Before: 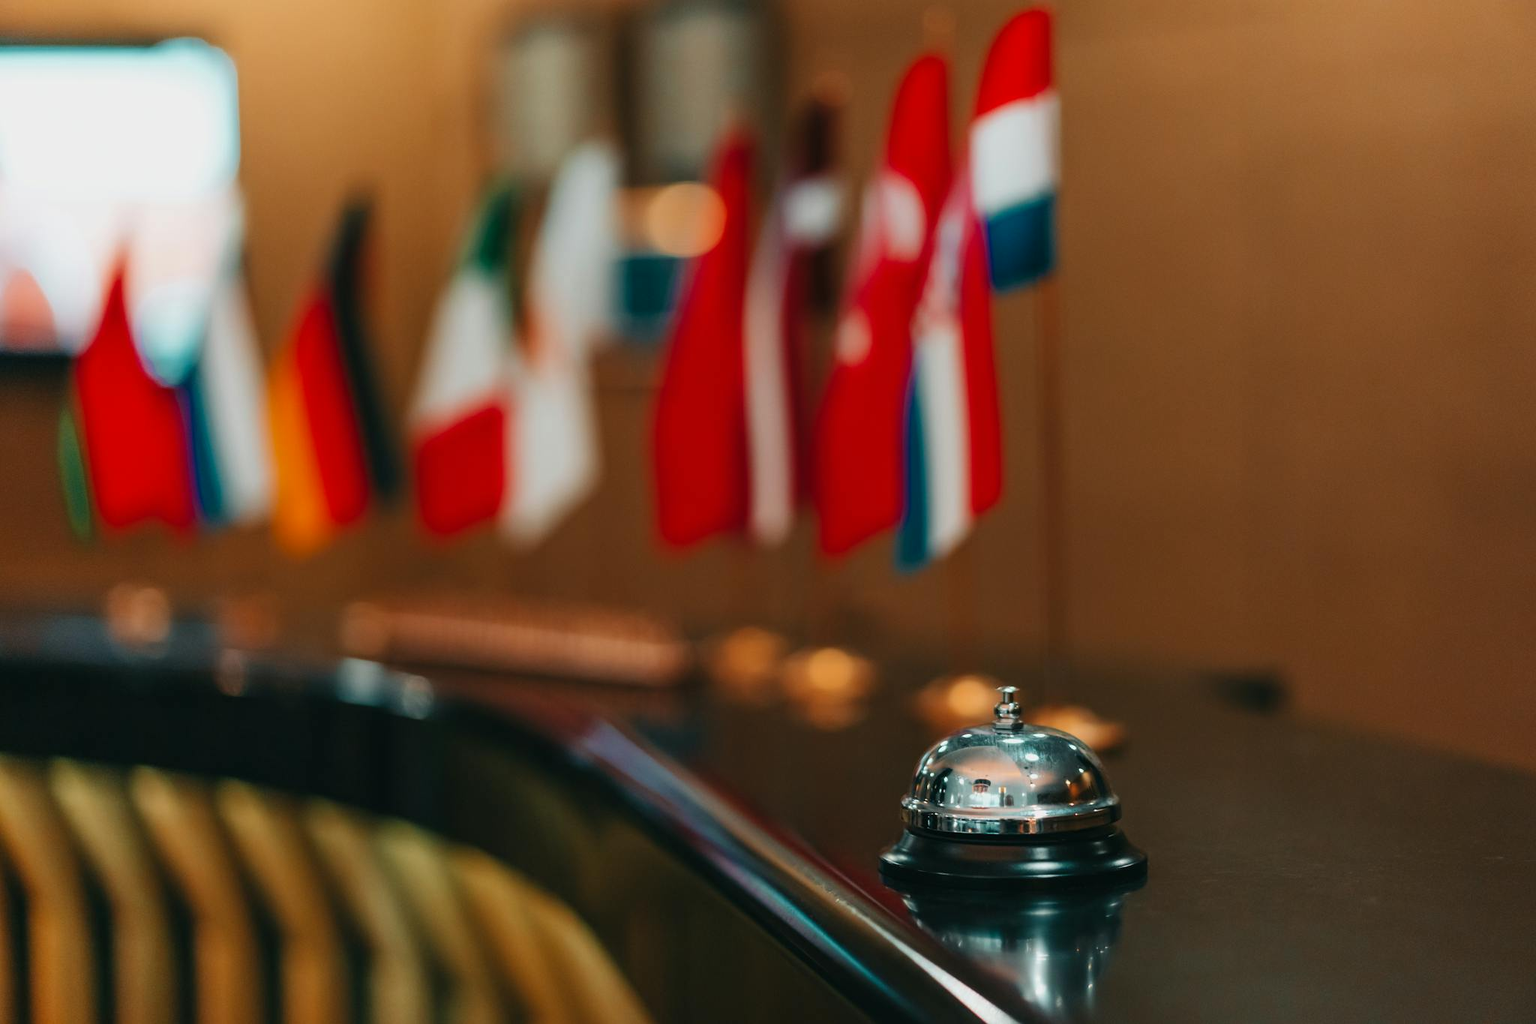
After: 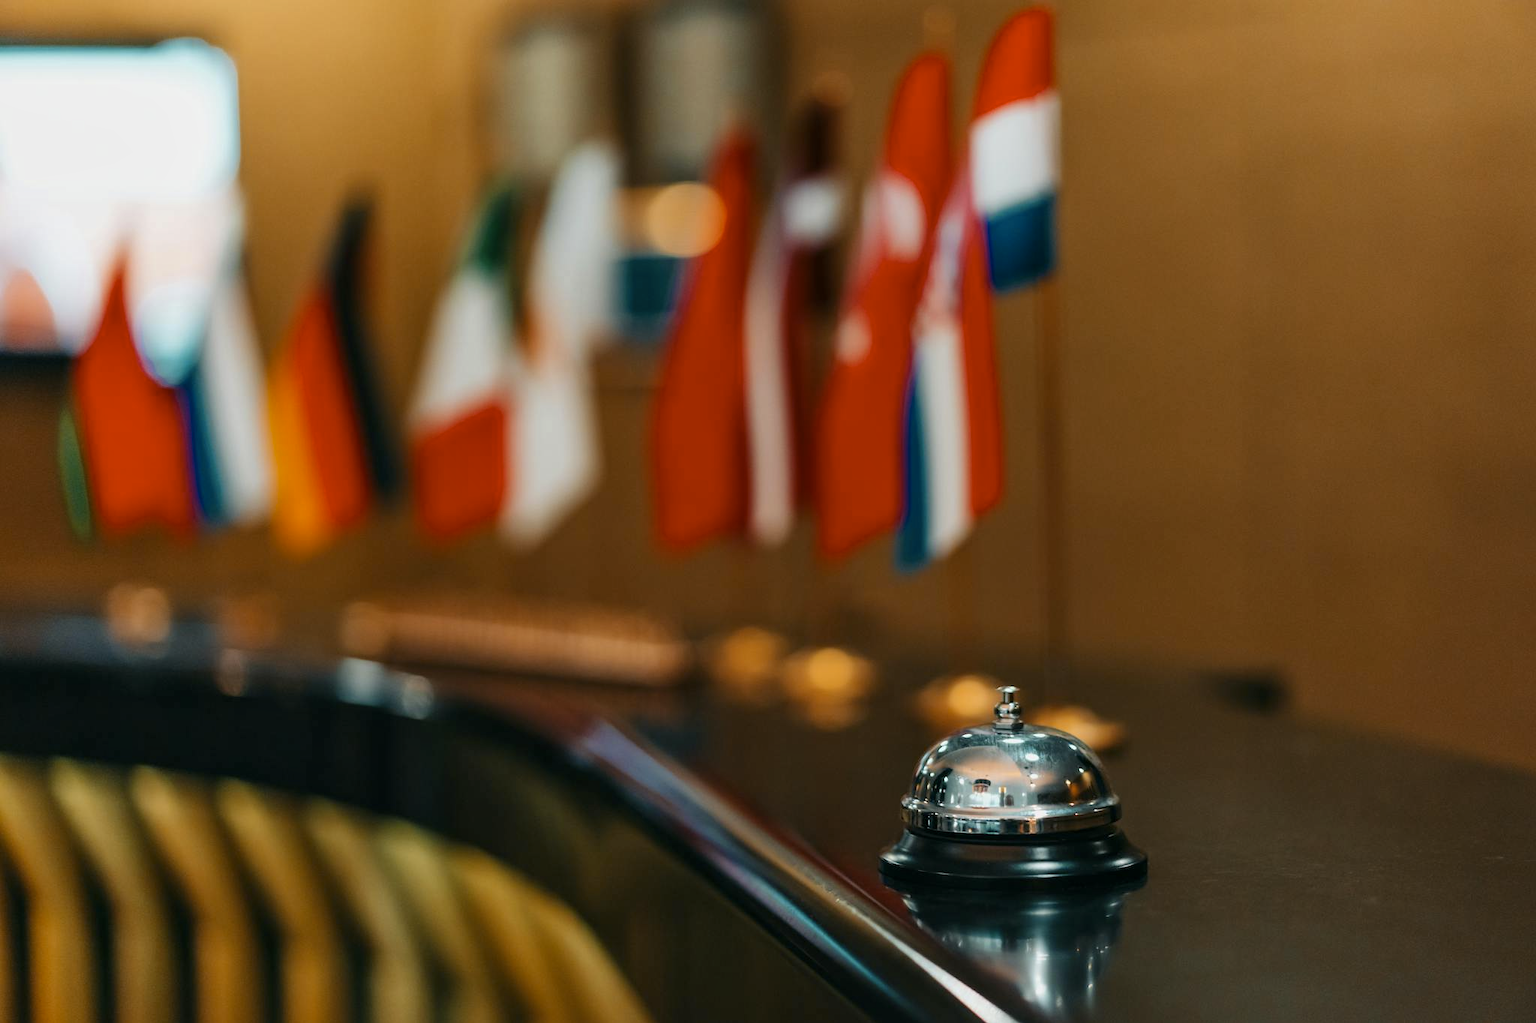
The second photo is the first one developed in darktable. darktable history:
local contrast: mode bilateral grid, contrast 20, coarseness 50, detail 120%, midtone range 0.2
exposure: compensate highlight preservation false
color contrast: green-magenta contrast 0.8, blue-yellow contrast 1.1, unbound 0
